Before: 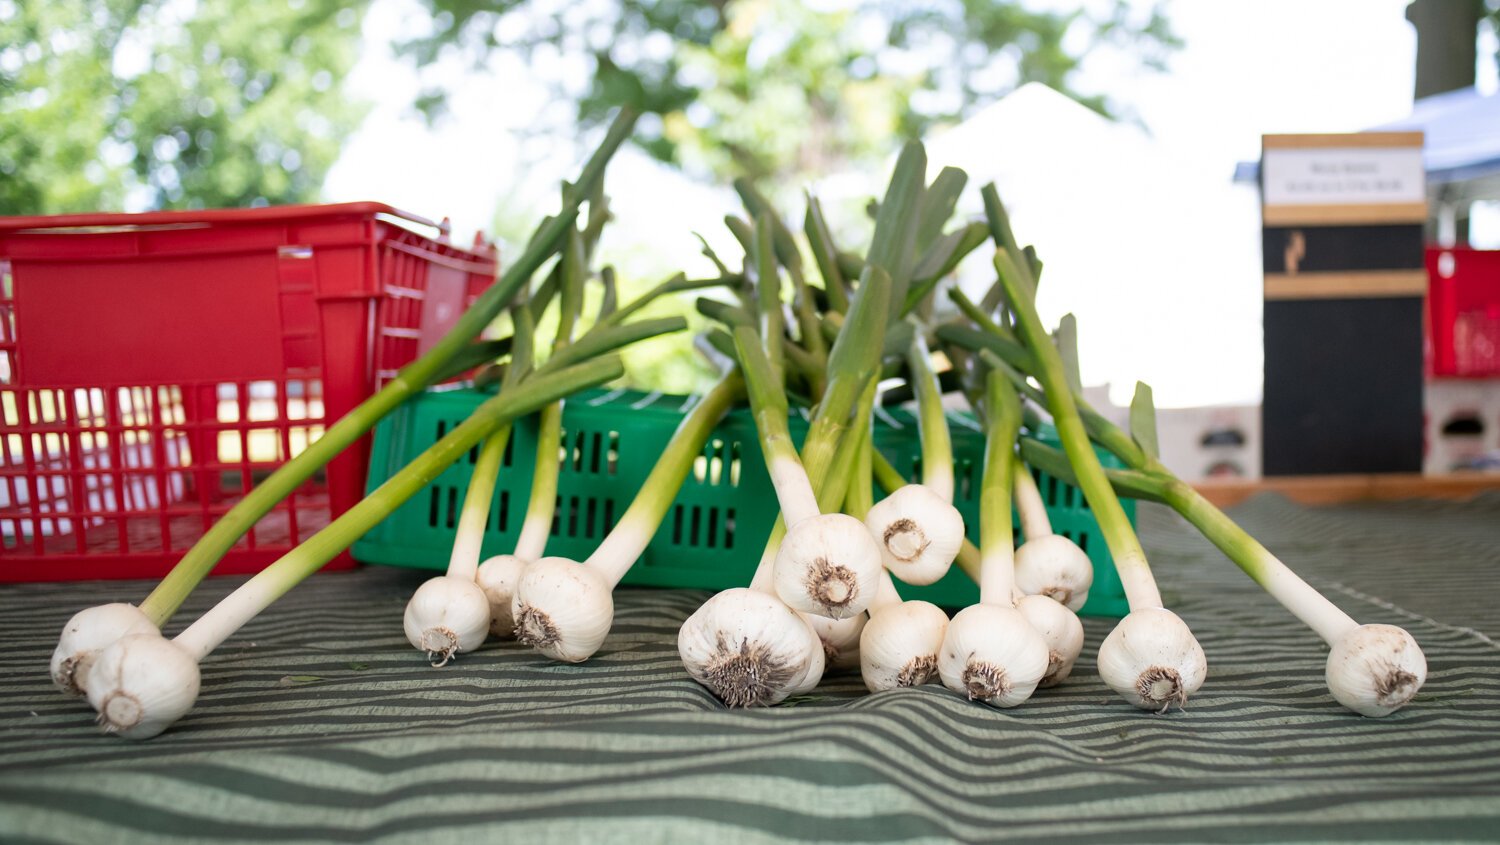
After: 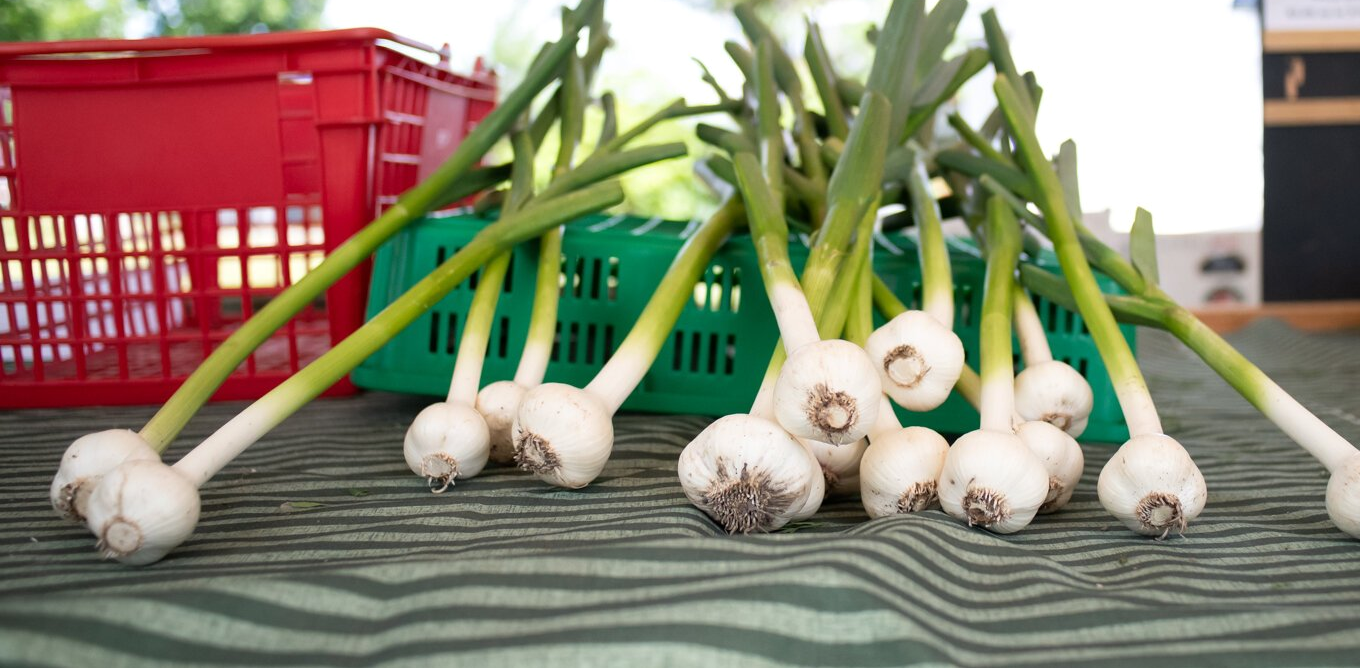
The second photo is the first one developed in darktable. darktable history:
tone equalizer: on, module defaults
exposure: exposure 0.028 EV, compensate exposure bias true, compensate highlight preservation false
crop: top 20.653%, right 9.325%, bottom 0.278%
